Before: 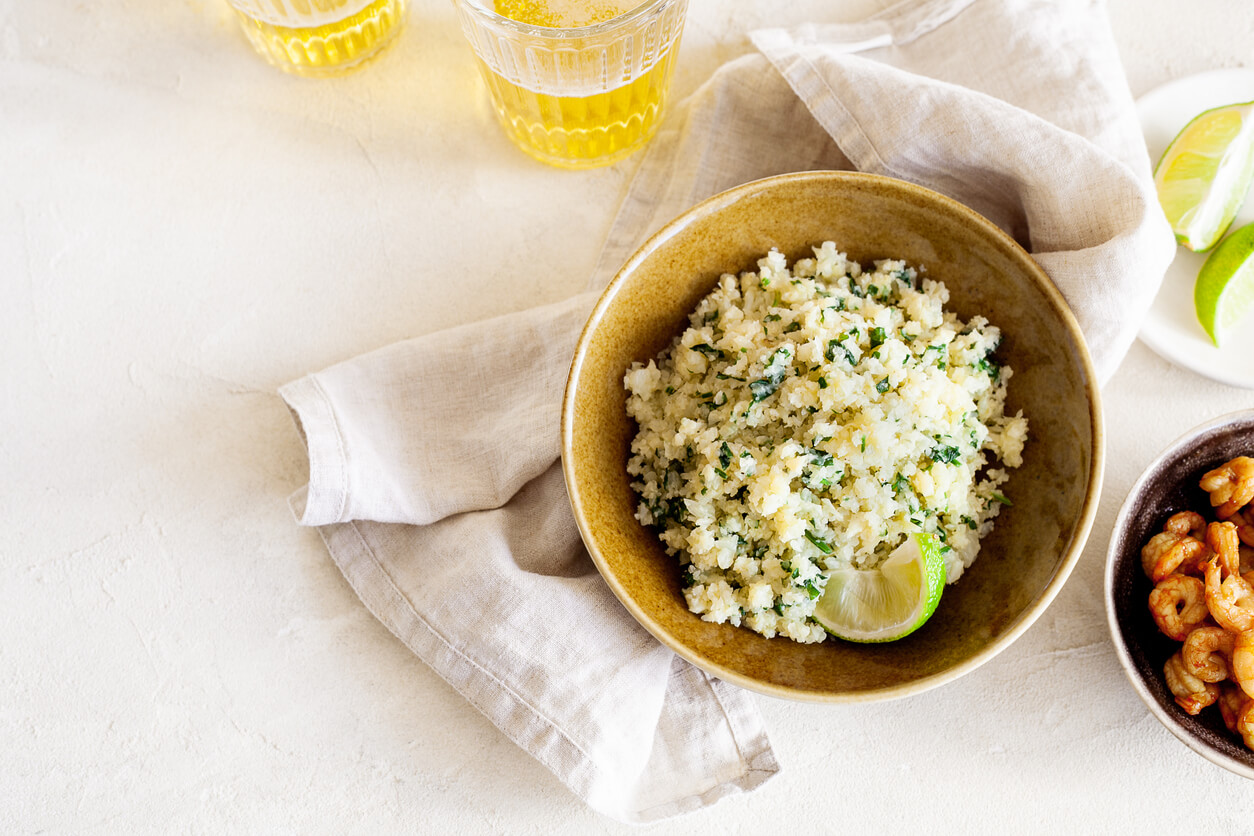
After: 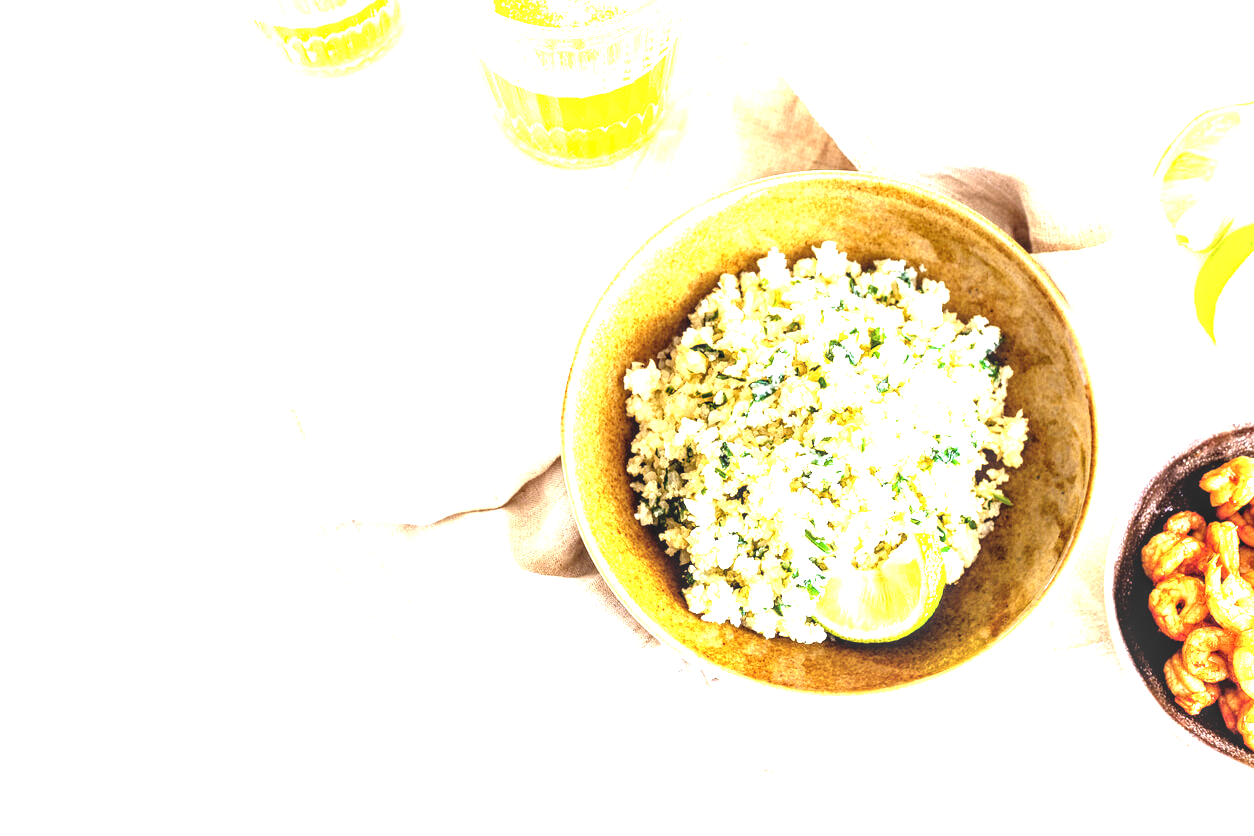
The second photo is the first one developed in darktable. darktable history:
local contrast: detail 130%
exposure: black level correction 0, exposure 1.2 EV, compensate highlight preservation false
tone equalizer: -8 EV -0.733 EV, -7 EV -0.731 EV, -6 EV -0.6 EV, -5 EV -0.394 EV, -3 EV 0.366 EV, -2 EV 0.6 EV, -1 EV 0.675 EV, +0 EV 0.775 EV
